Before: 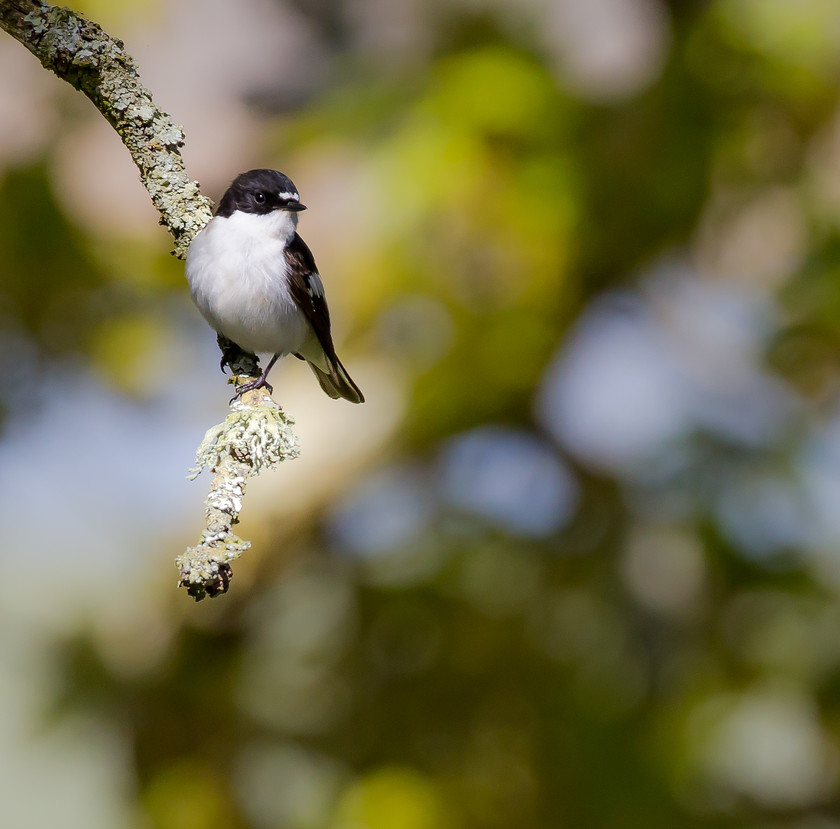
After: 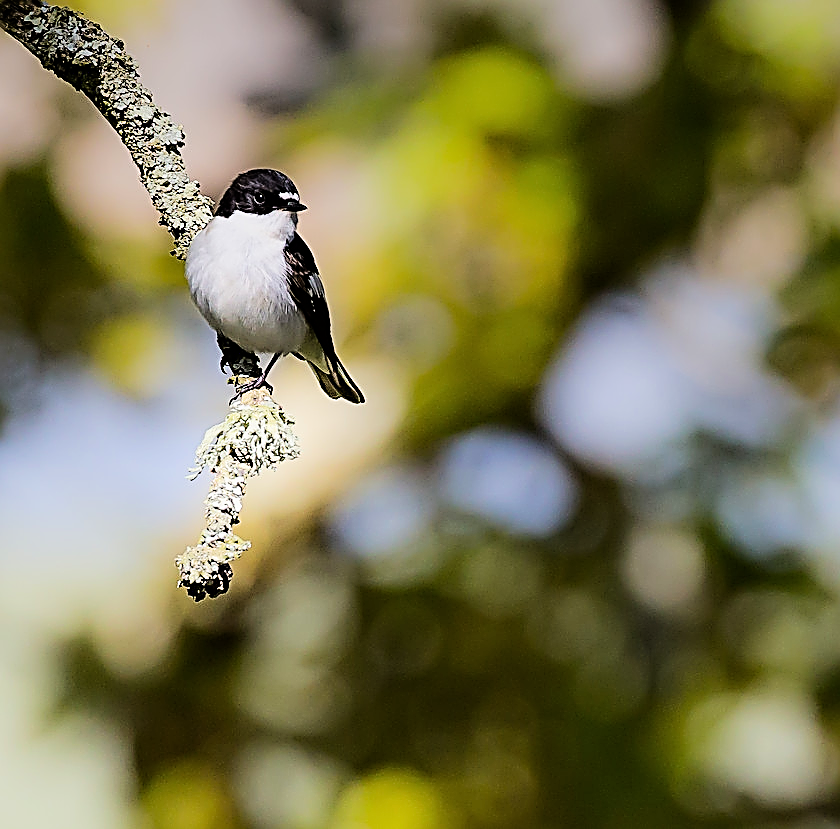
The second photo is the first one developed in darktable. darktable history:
exposure: black level correction 0, exposure 0.5 EV, compensate exposure bias true, compensate highlight preservation false
sharpen: amount 1.861
graduated density: on, module defaults
tone equalizer: -8 EV -0.75 EV, -7 EV -0.7 EV, -6 EV -0.6 EV, -5 EV -0.4 EV, -3 EV 0.4 EV, -2 EV 0.6 EV, -1 EV 0.7 EV, +0 EV 0.75 EV, edges refinement/feathering 500, mask exposure compensation -1.57 EV, preserve details no
filmic rgb: black relative exposure -7.82 EV, white relative exposure 4.29 EV, hardness 3.86, color science v6 (2022)
